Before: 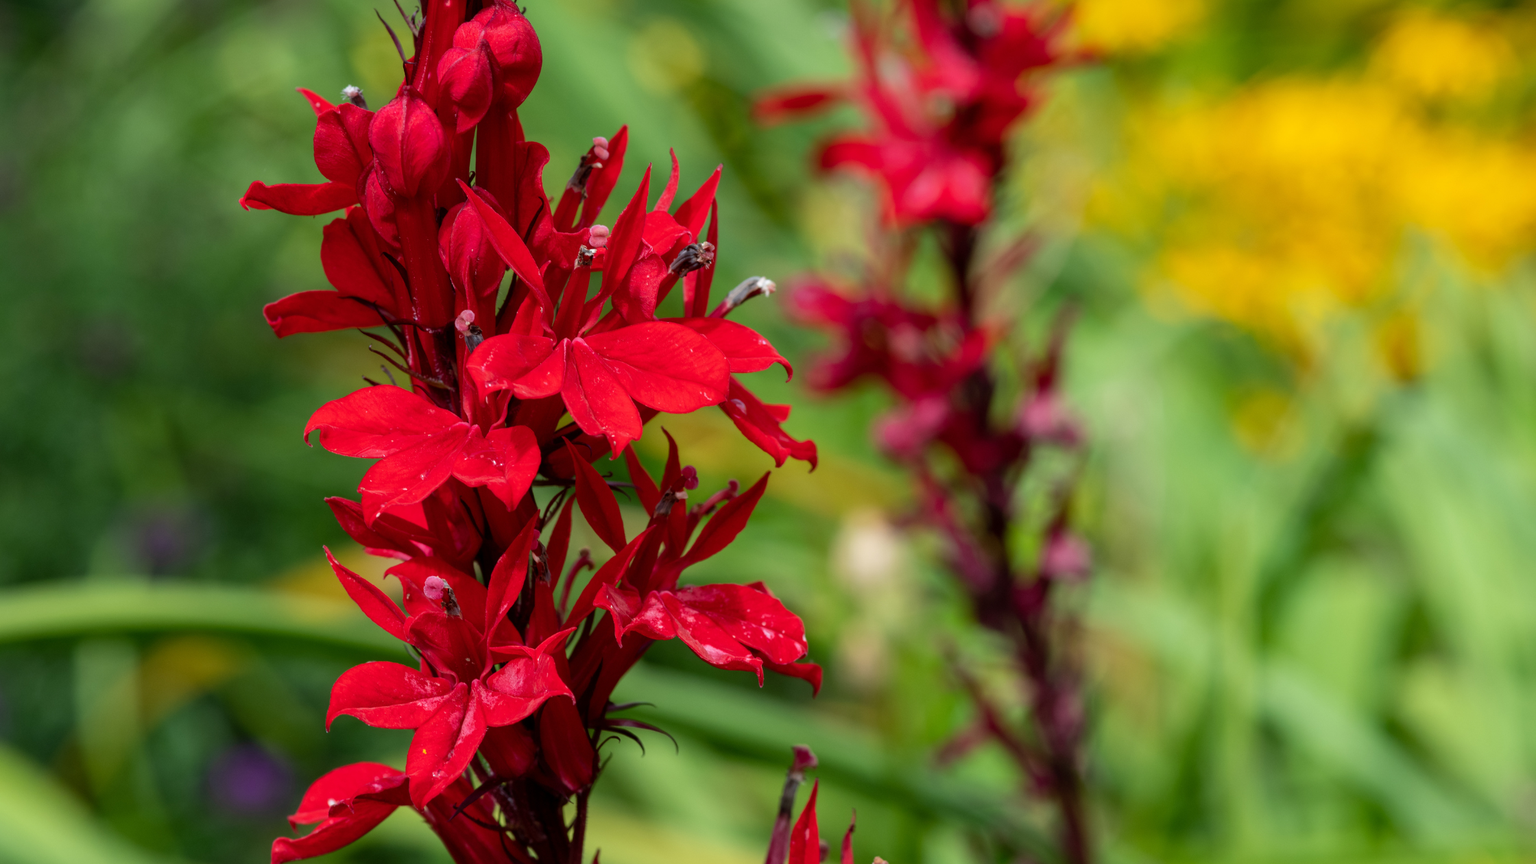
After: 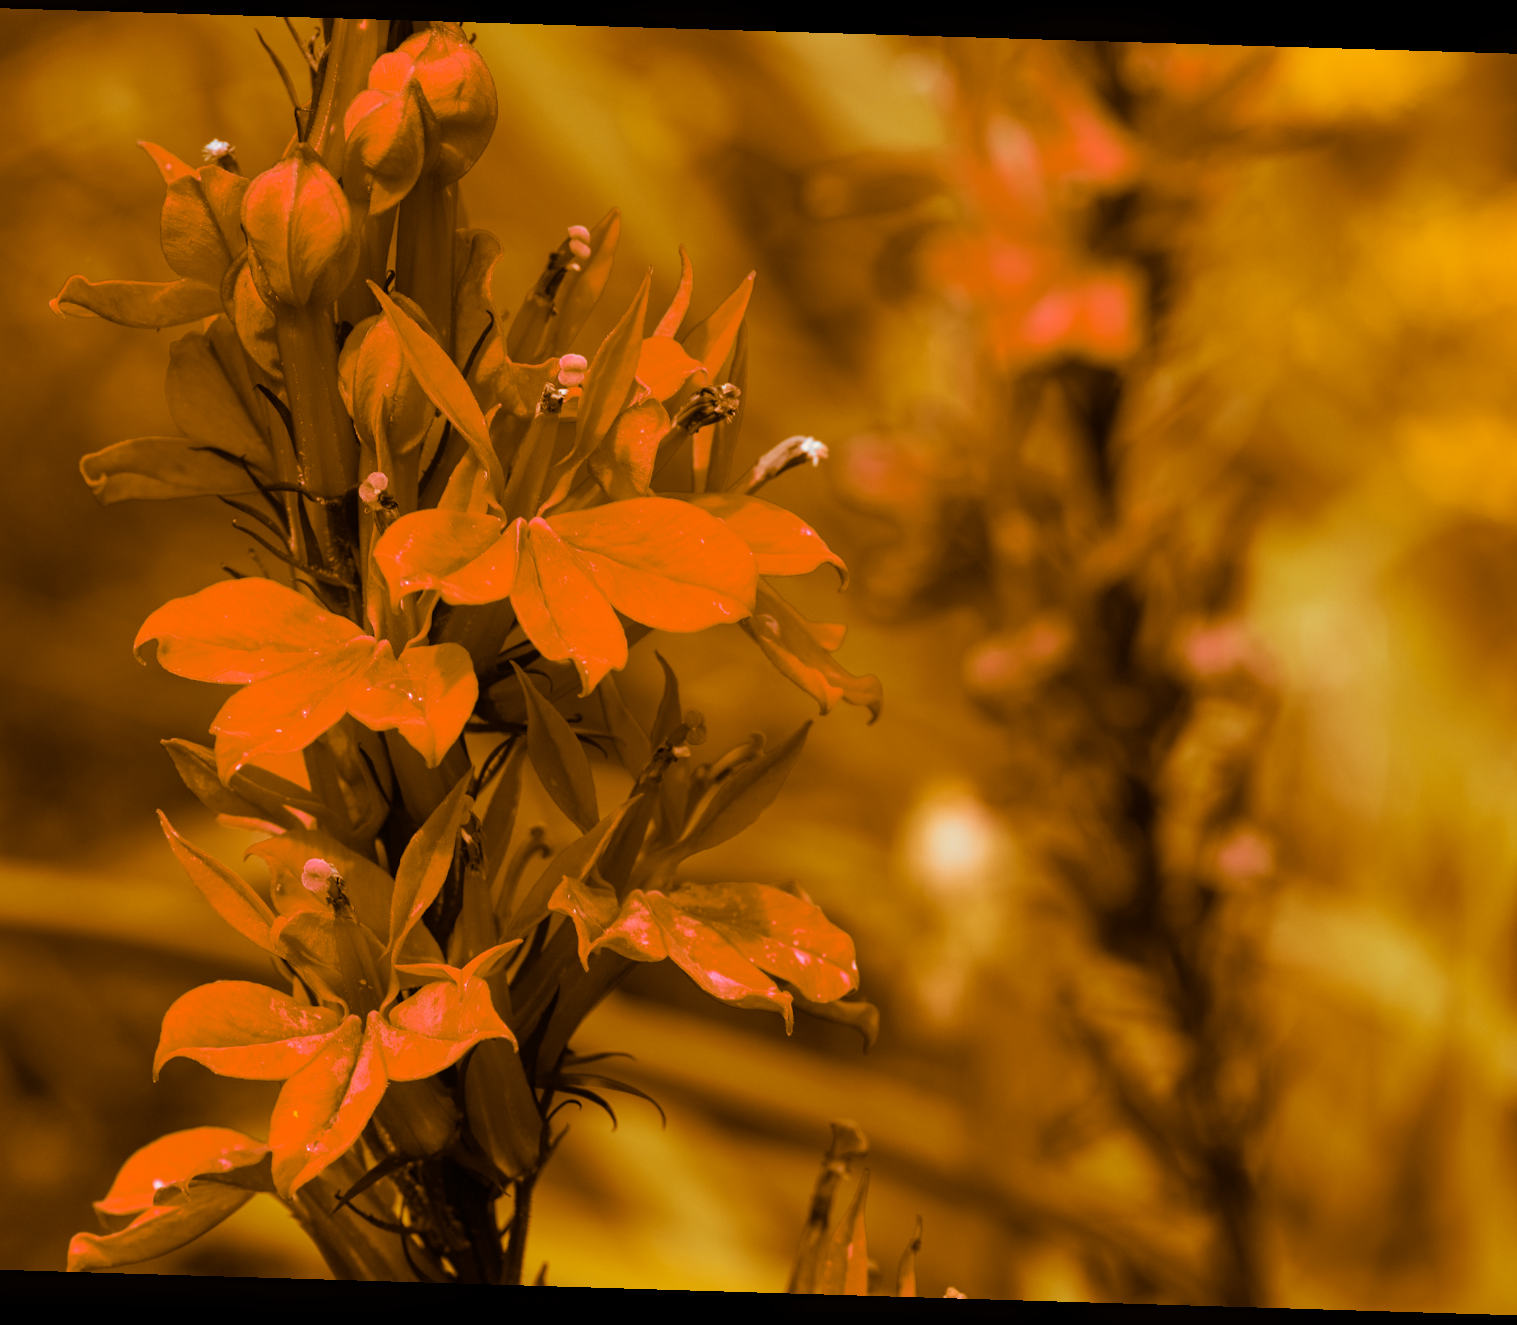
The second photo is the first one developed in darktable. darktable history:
split-toning: shadows › hue 26°, shadows › saturation 0.92, highlights › hue 40°, highlights › saturation 0.92, balance -63, compress 0%
crop and rotate: left 14.436%, right 18.898%
rotate and perspective: rotation 1.72°, automatic cropping off
shadows and highlights: radius 125.46, shadows 30.51, highlights -30.51, low approximation 0.01, soften with gaussian
color balance rgb: perceptual saturation grading › global saturation 20%, global vibrance 20%
contrast equalizer: y [[0.5, 0.5, 0.468, 0.5, 0.5, 0.5], [0.5 ×6], [0.5 ×6], [0 ×6], [0 ×6]]
